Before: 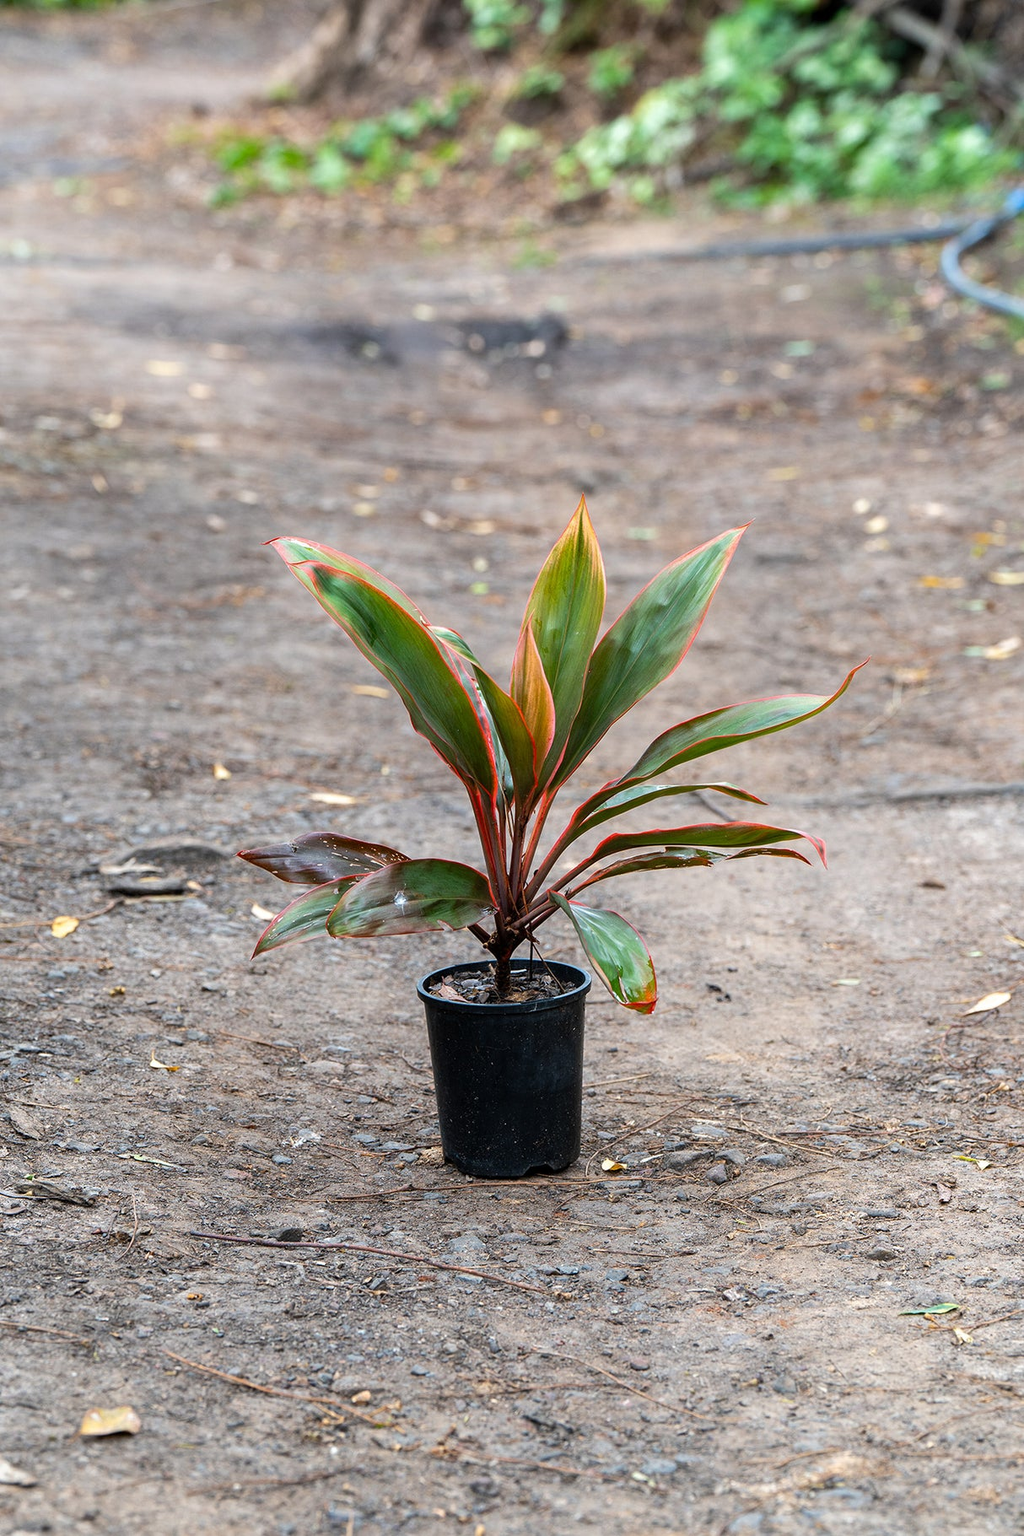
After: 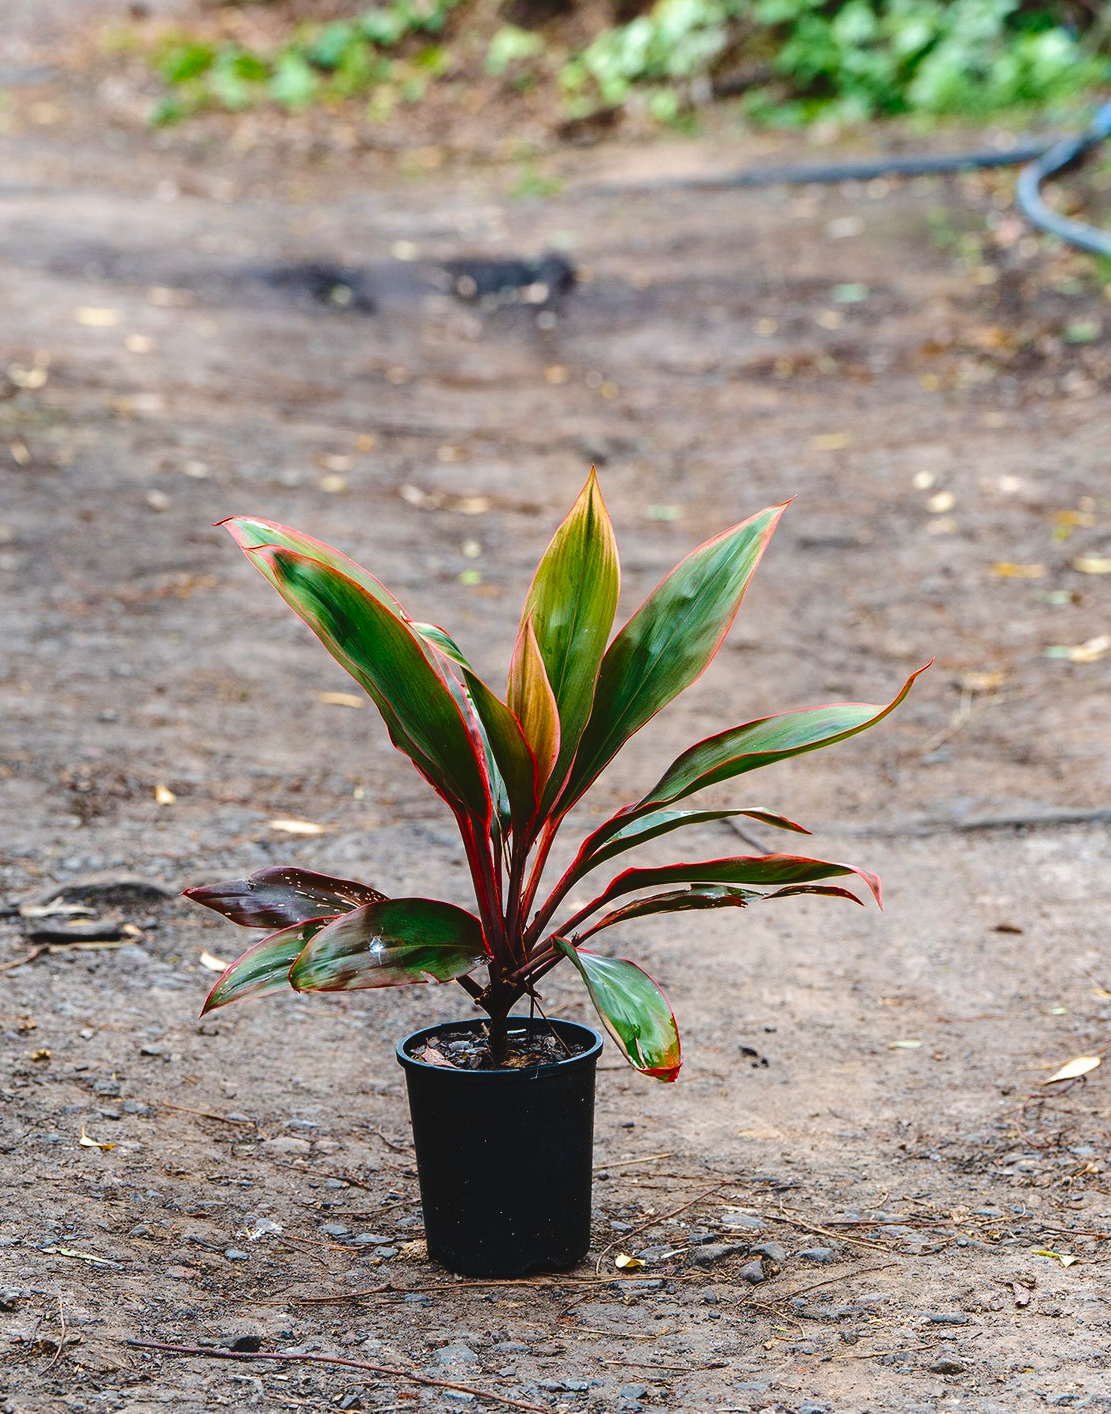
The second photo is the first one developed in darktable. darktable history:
crop: left 8.155%, top 6.611%, bottom 15.385%
velvia: on, module defaults
contrast brightness saturation: contrast 0.13, brightness -0.24, saturation 0.14
base curve: curves: ch0 [(0, 0.024) (0.055, 0.065) (0.121, 0.166) (0.236, 0.319) (0.693, 0.726) (1, 1)], preserve colors none
